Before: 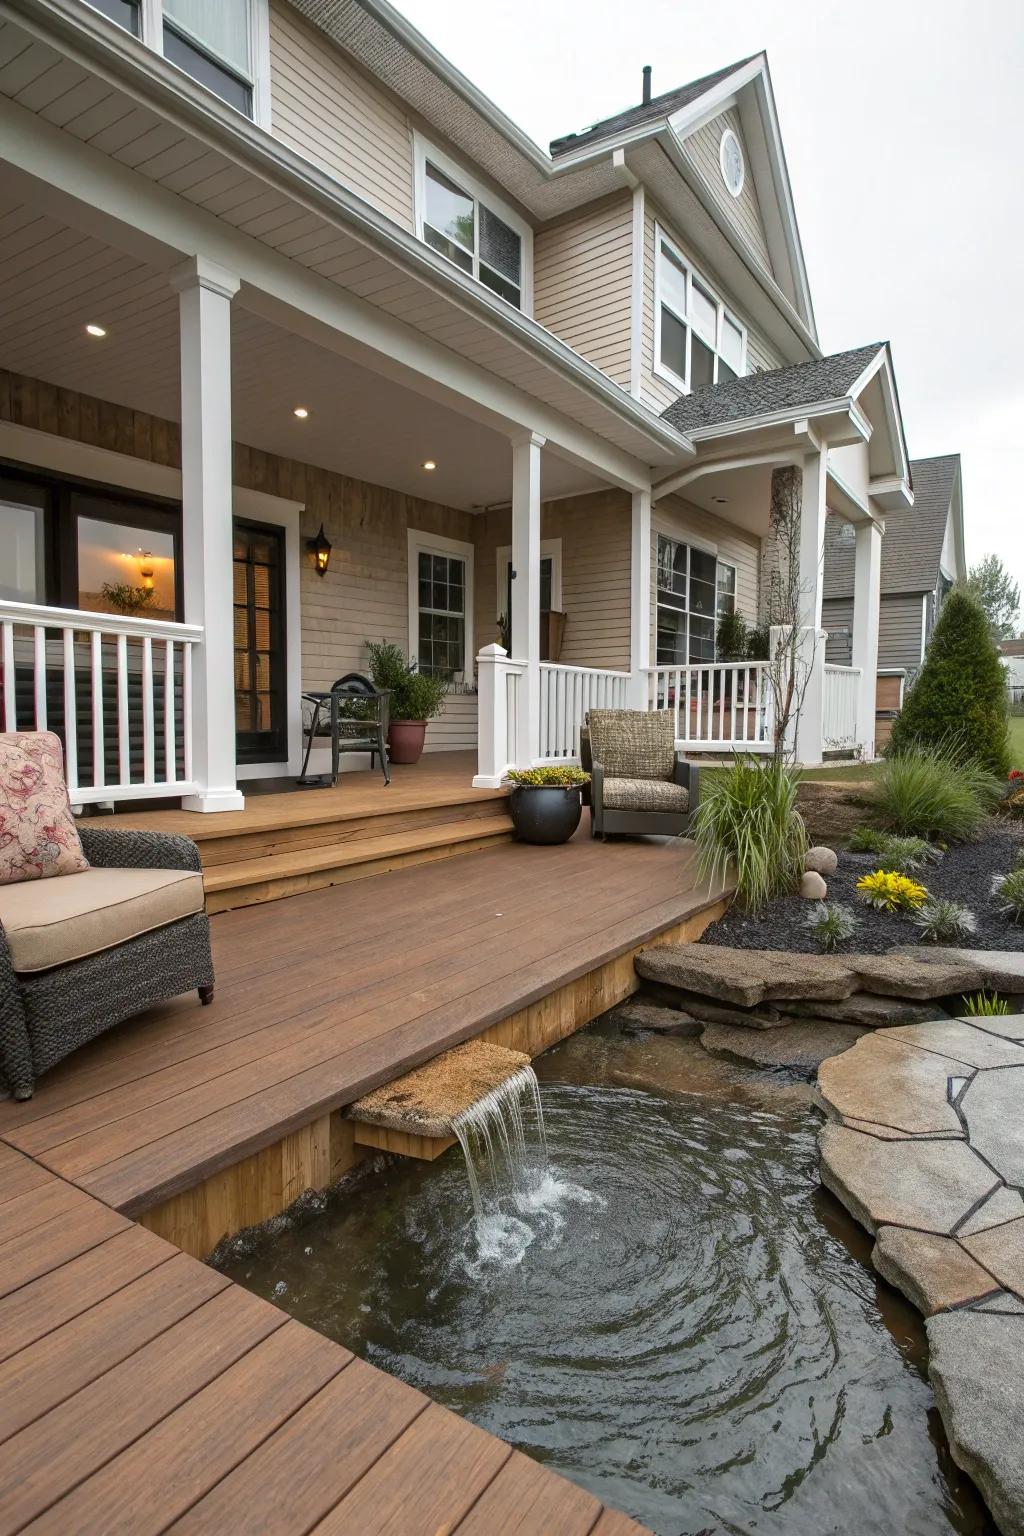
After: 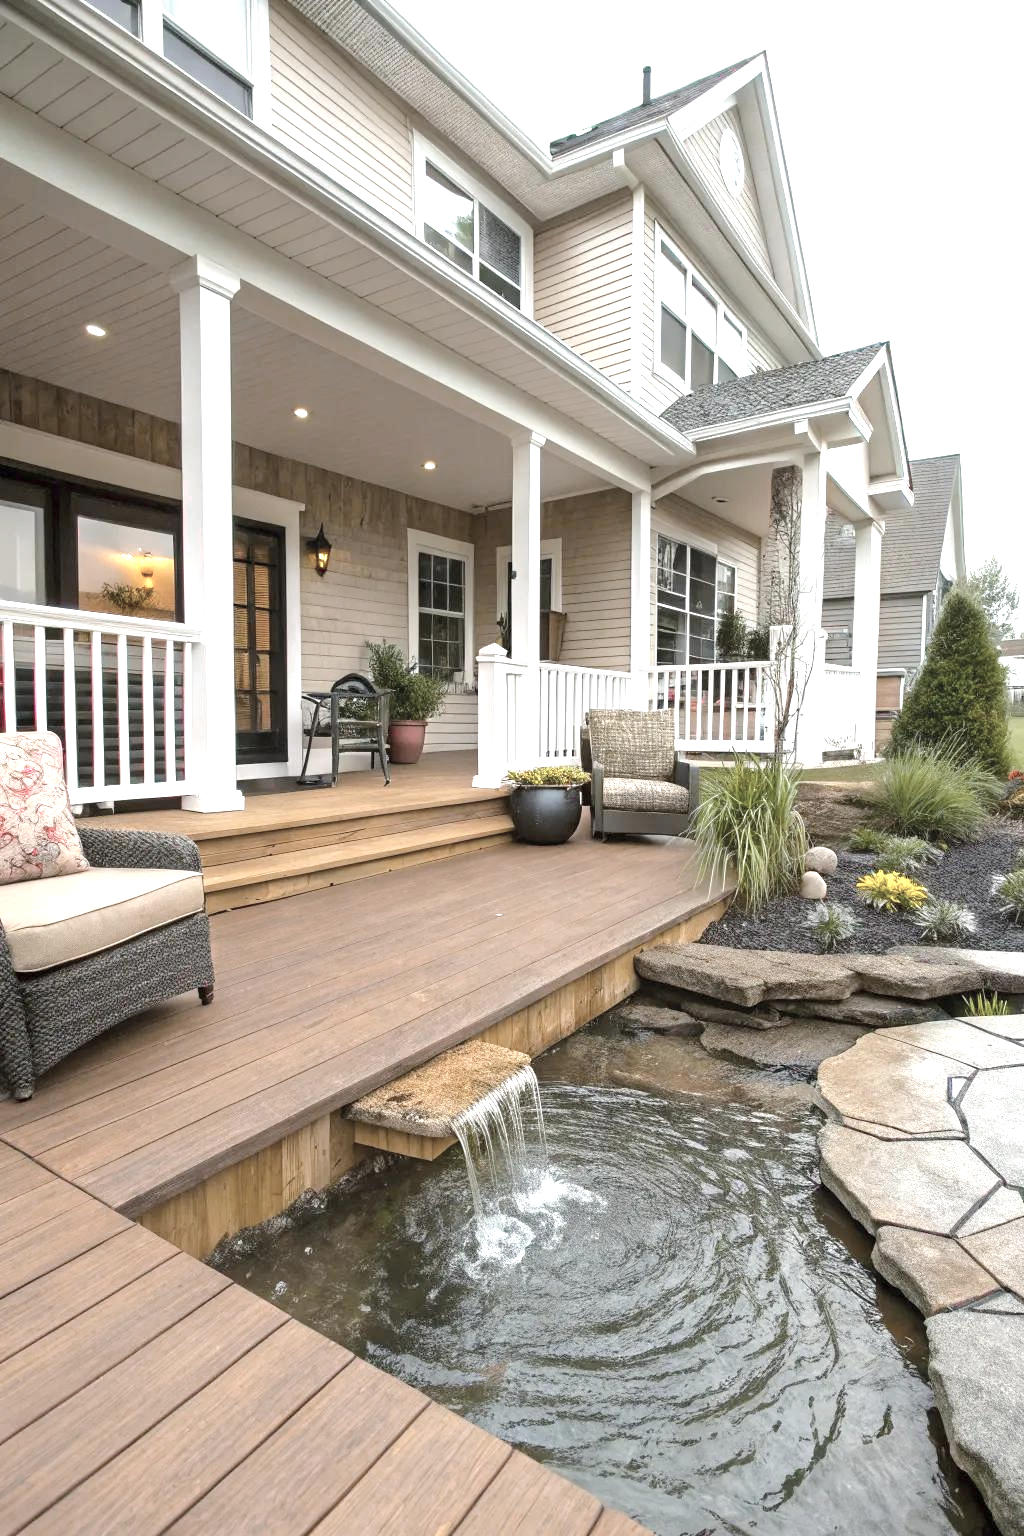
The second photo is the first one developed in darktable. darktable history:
color zones: curves: ch0 [(0, 0.6) (0.129, 0.508) (0.193, 0.483) (0.429, 0.5) (0.571, 0.5) (0.714, 0.5) (0.857, 0.5) (1, 0.6)]; ch1 [(0, 0.481) (0.112, 0.245) (0.213, 0.223) (0.429, 0.233) (0.571, 0.231) (0.683, 0.242) (0.857, 0.296) (1, 0.481)]
exposure: black level correction 0, exposure 1.1 EV, compensate exposure bias true, compensate highlight preservation false
color balance rgb: perceptual saturation grading › global saturation 25%, perceptual brilliance grading › mid-tones 10%, perceptual brilliance grading › shadows 15%, global vibrance 20%
